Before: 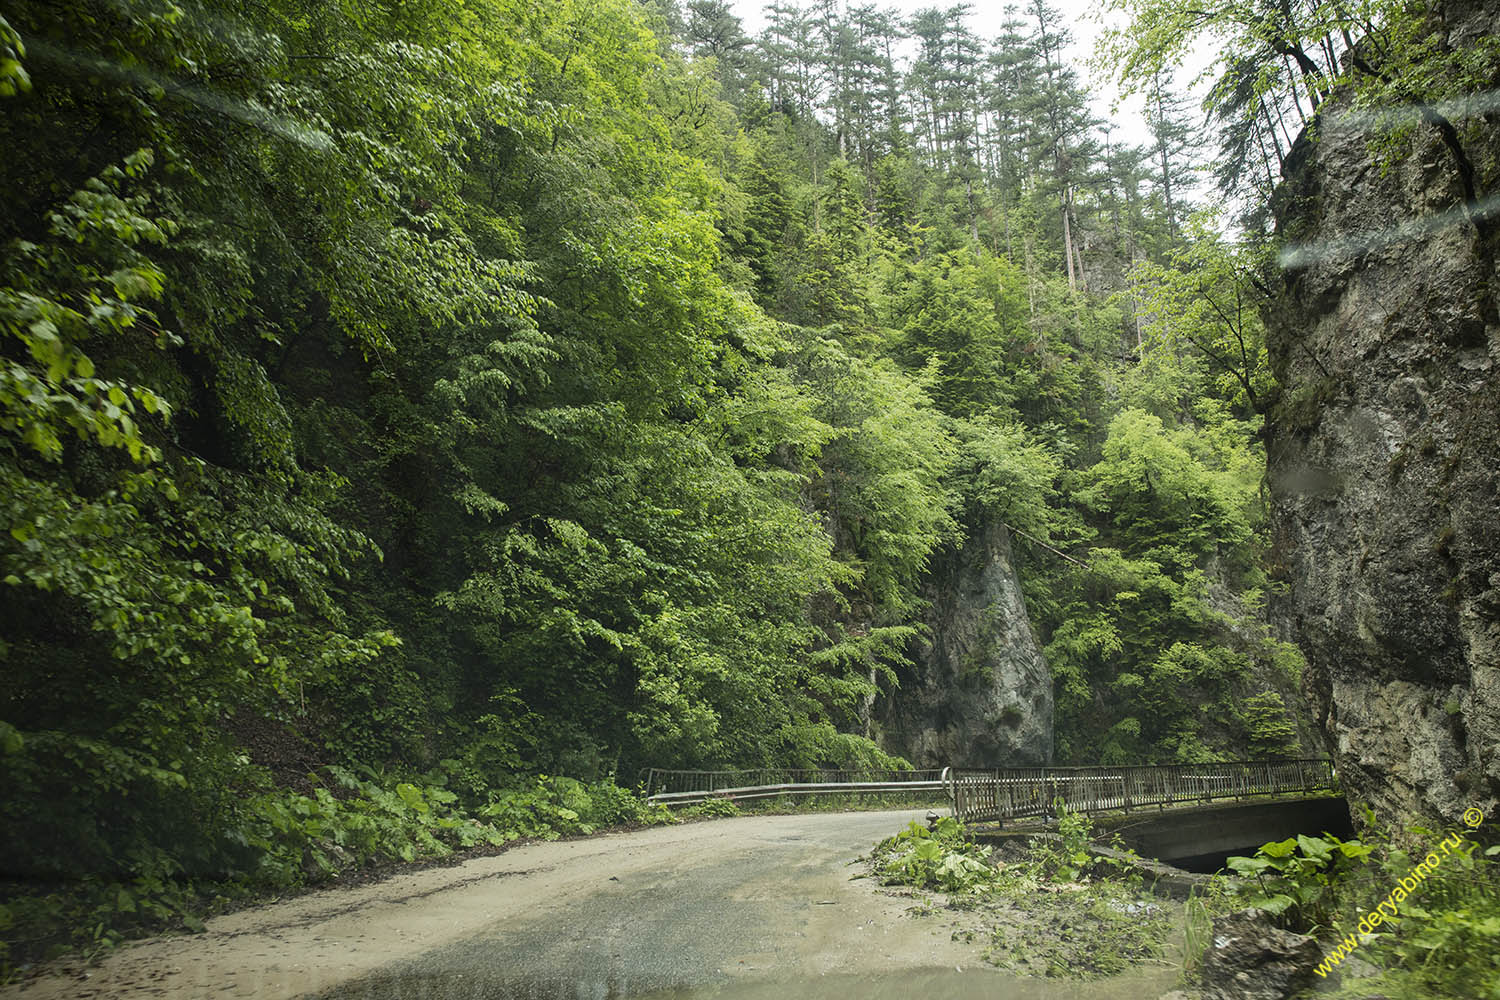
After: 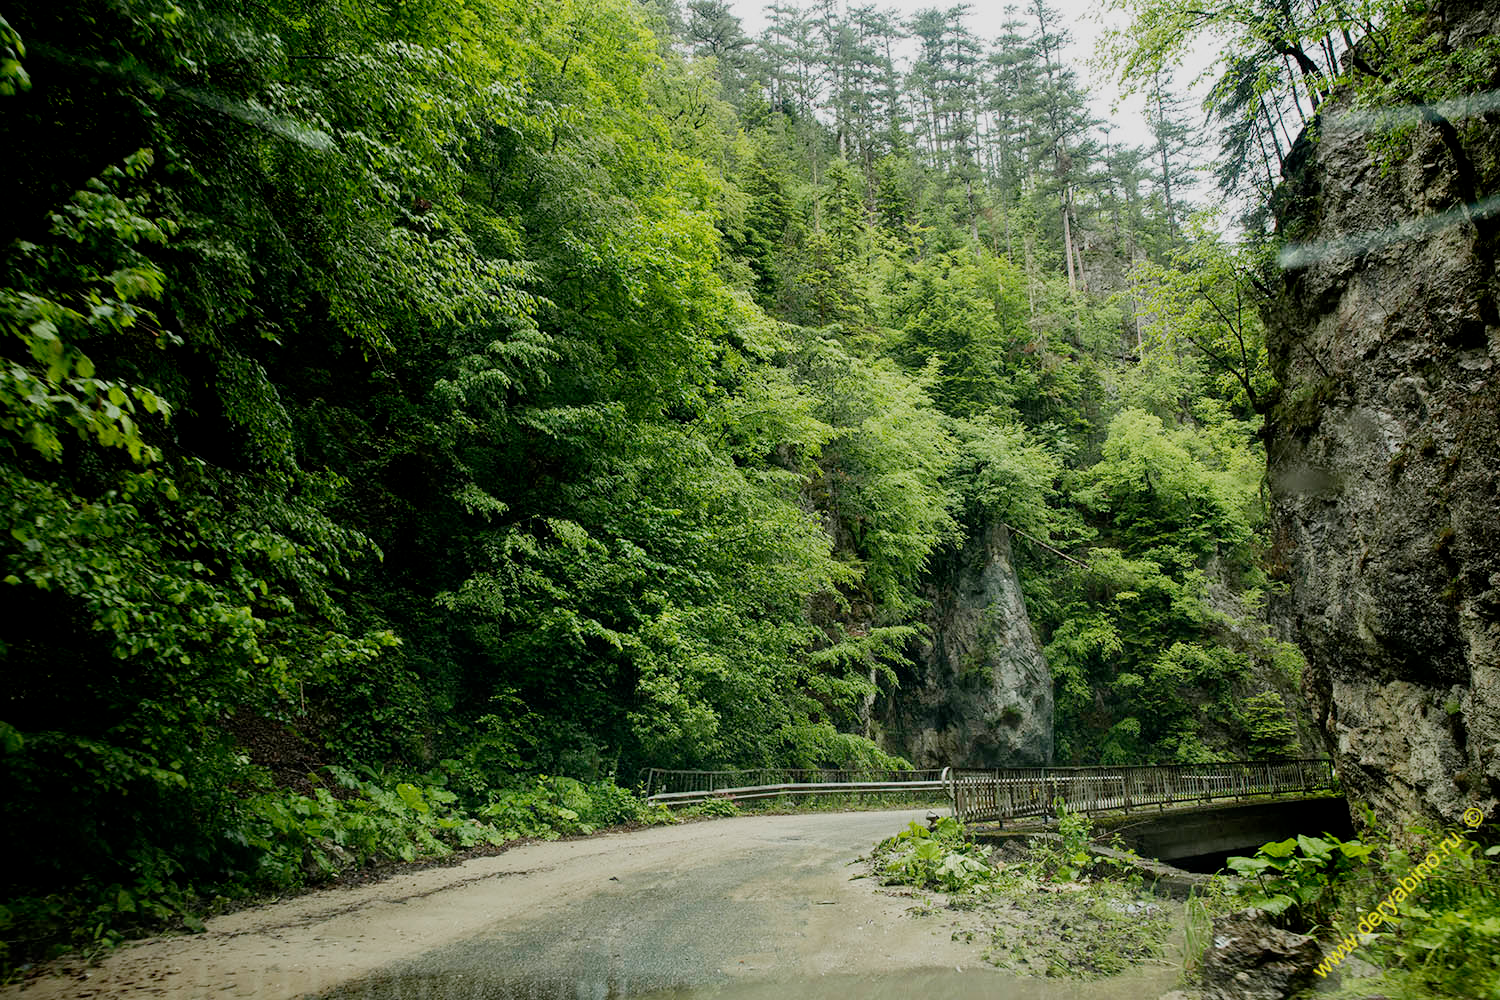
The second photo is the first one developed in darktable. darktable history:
filmic rgb: black relative exposure -7.78 EV, white relative exposure 4.4 EV, target black luminance 0%, hardness 3.76, latitude 50.73%, contrast 1.063, highlights saturation mix 8.94%, shadows ↔ highlights balance -0.263%, add noise in highlights 0.001, preserve chrominance no, color science v3 (2019), use custom middle-gray values true, contrast in highlights soft
